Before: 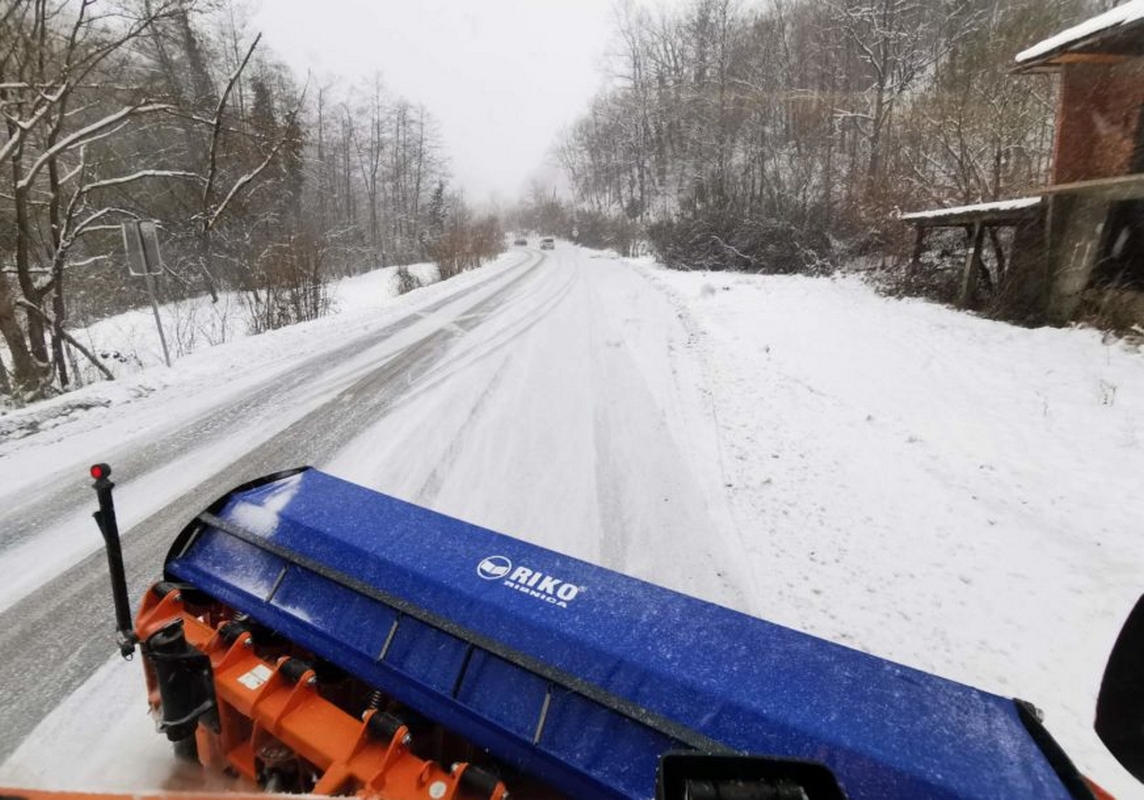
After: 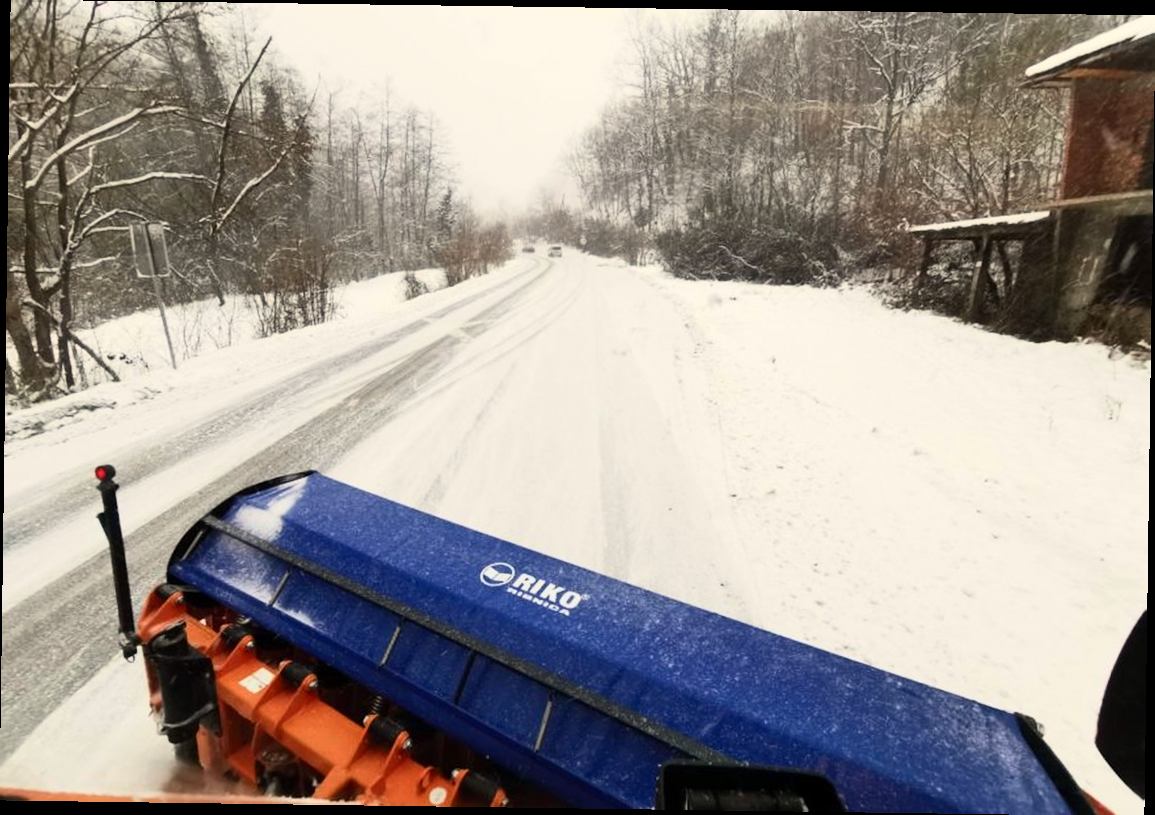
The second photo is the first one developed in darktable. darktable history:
contrast brightness saturation: contrast 0.24, brightness 0.09
rotate and perspective: rotation 0.8°, automatic cropping off
white balance: red 1.029, blue 0.92
